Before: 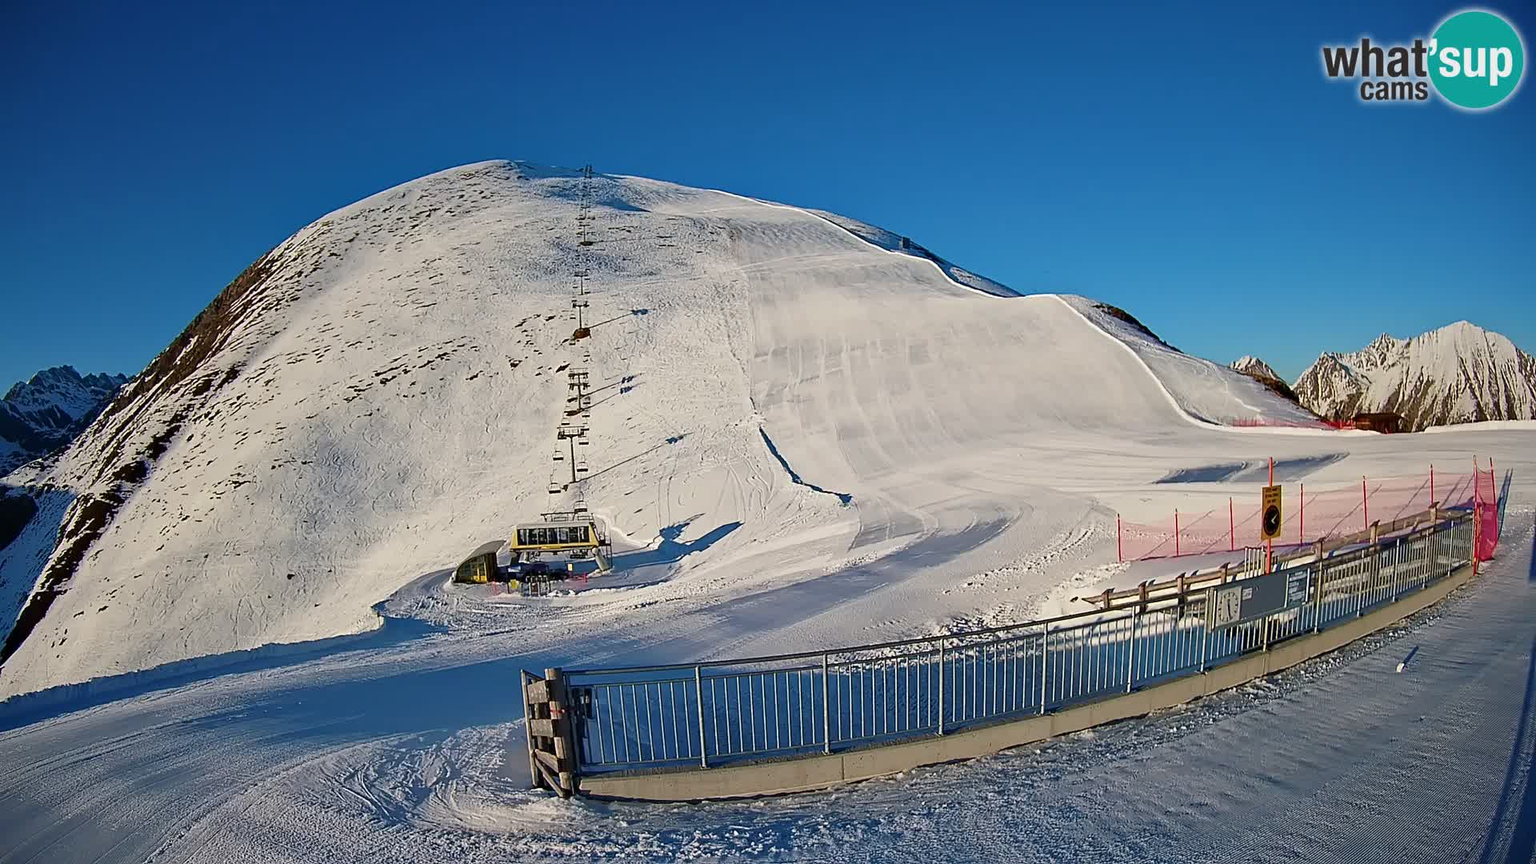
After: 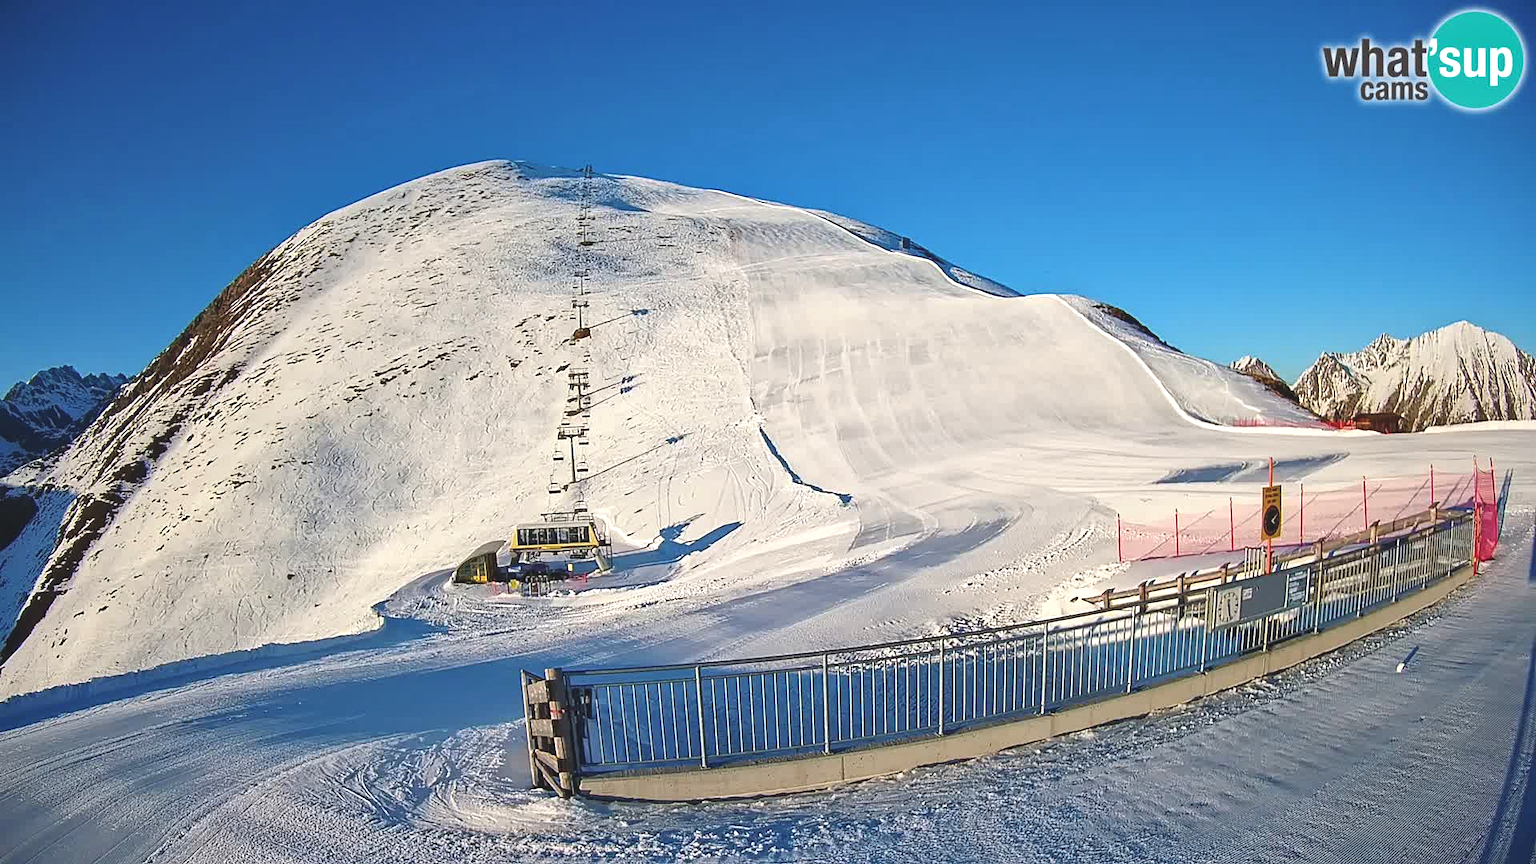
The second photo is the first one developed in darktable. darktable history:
exposure: black level correction -0.005, exposure 0.618 EV, compensate highlight preservation false
local contrast: detail 109%
